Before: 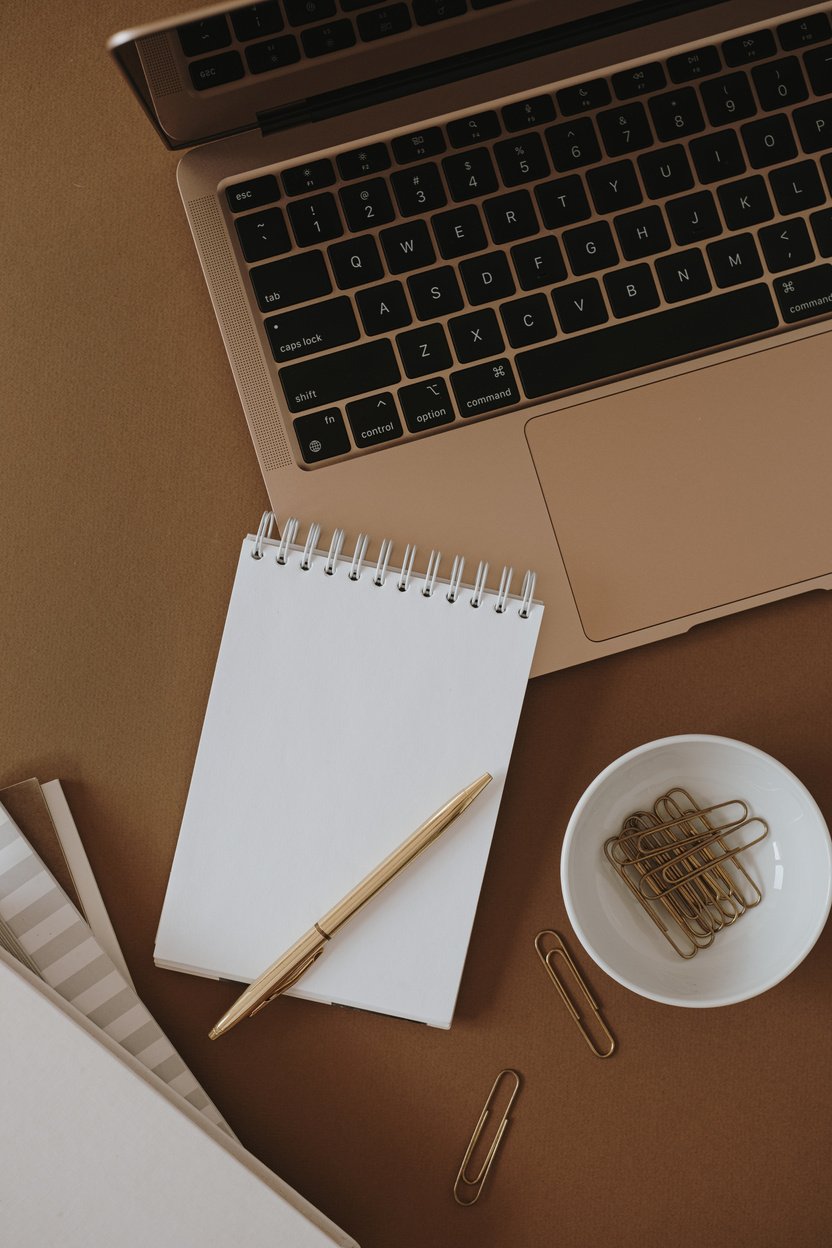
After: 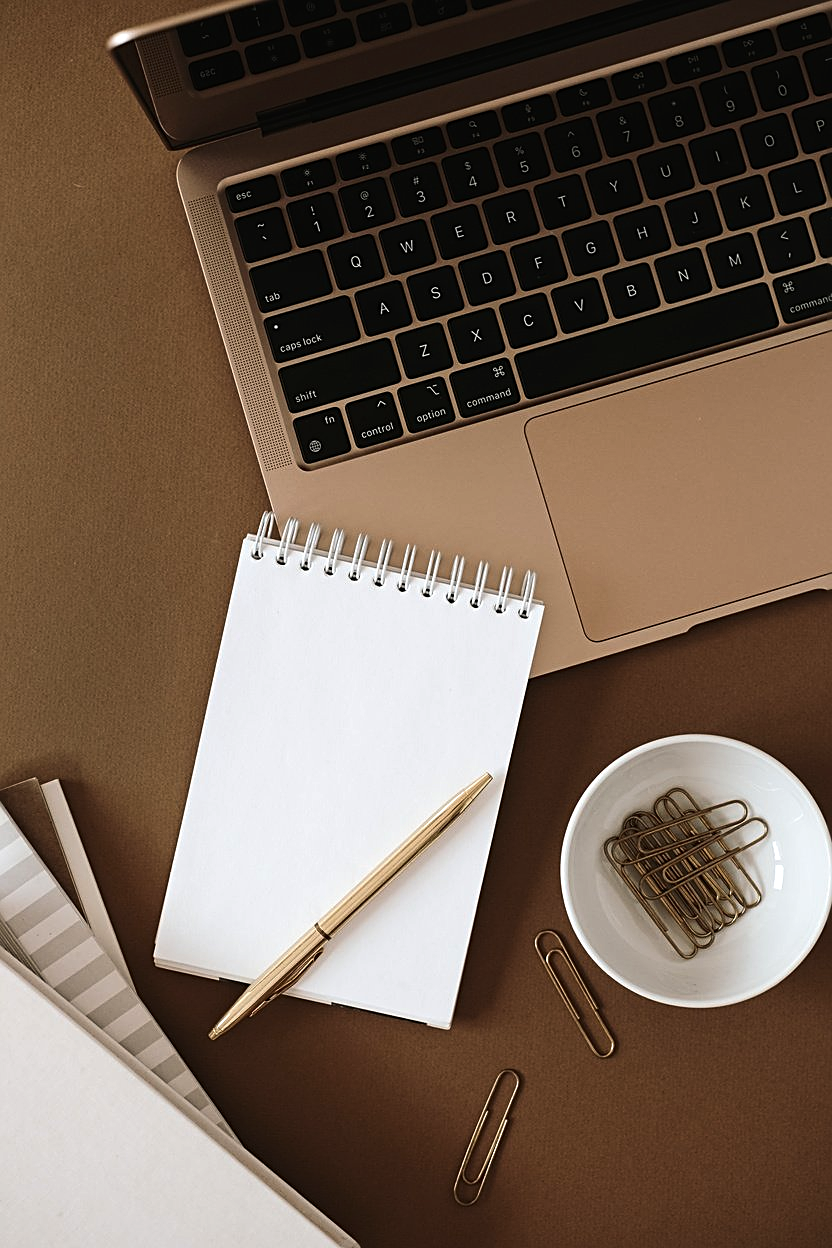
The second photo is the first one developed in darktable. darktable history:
tone equalizer: -8 EV -0.719 EV, -7 EV -0.684 EV, -6 EV -0.595 EV, -5 EV -0.383 EV, -3 EV 0.374 EV, -2 EV 0.6 EV, -1 EV 0.69 EV, +0 EV 0.769 EV, edges refinement/feathering 500, mask exposure compensation -1.57 EV, preserve details no
sharpen: on, module defaults
